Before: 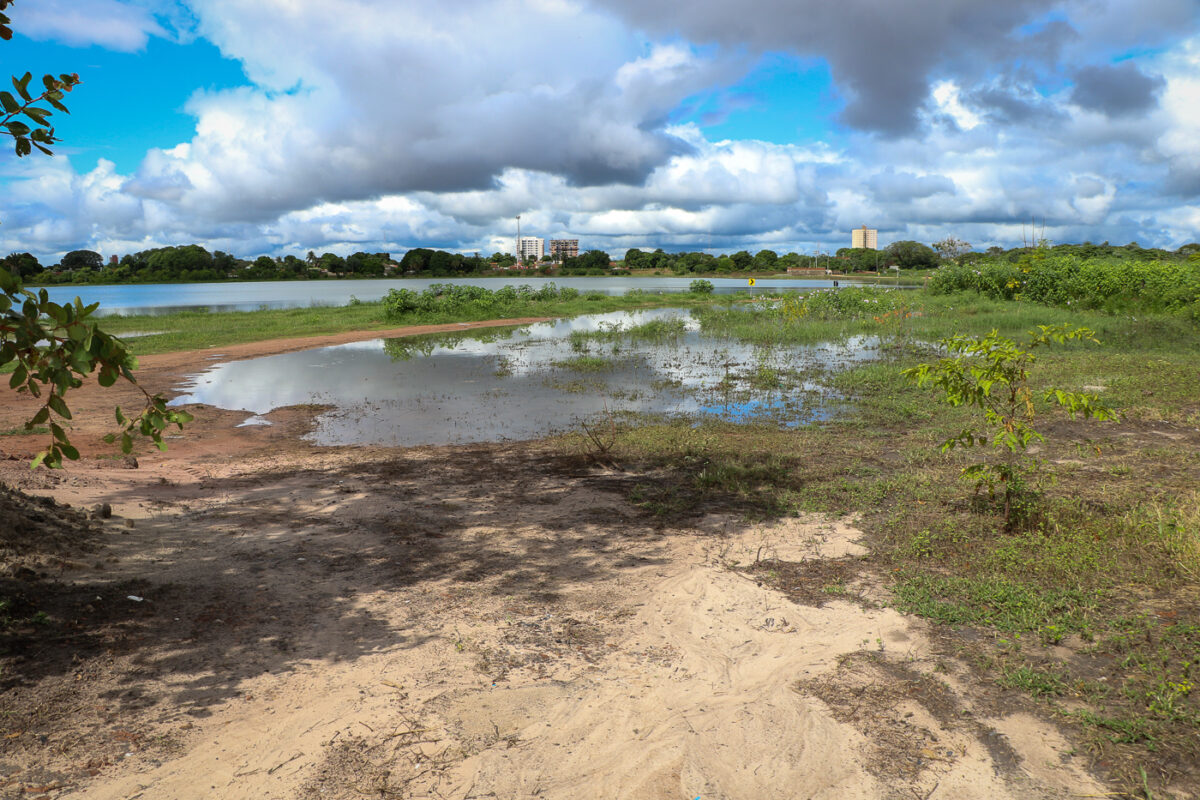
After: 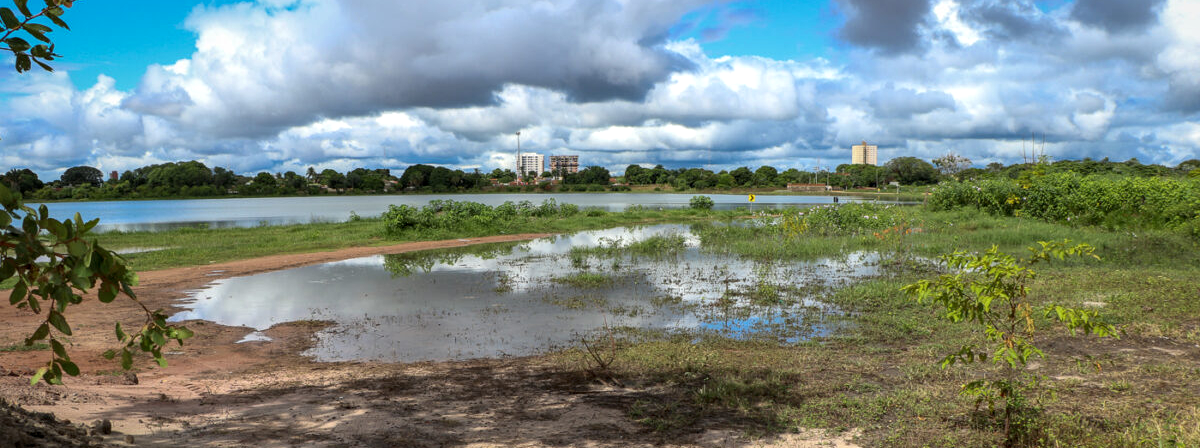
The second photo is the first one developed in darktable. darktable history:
crop and rotate: top 10.605%, bottom 33.274%
local contrast: on, module defaults
